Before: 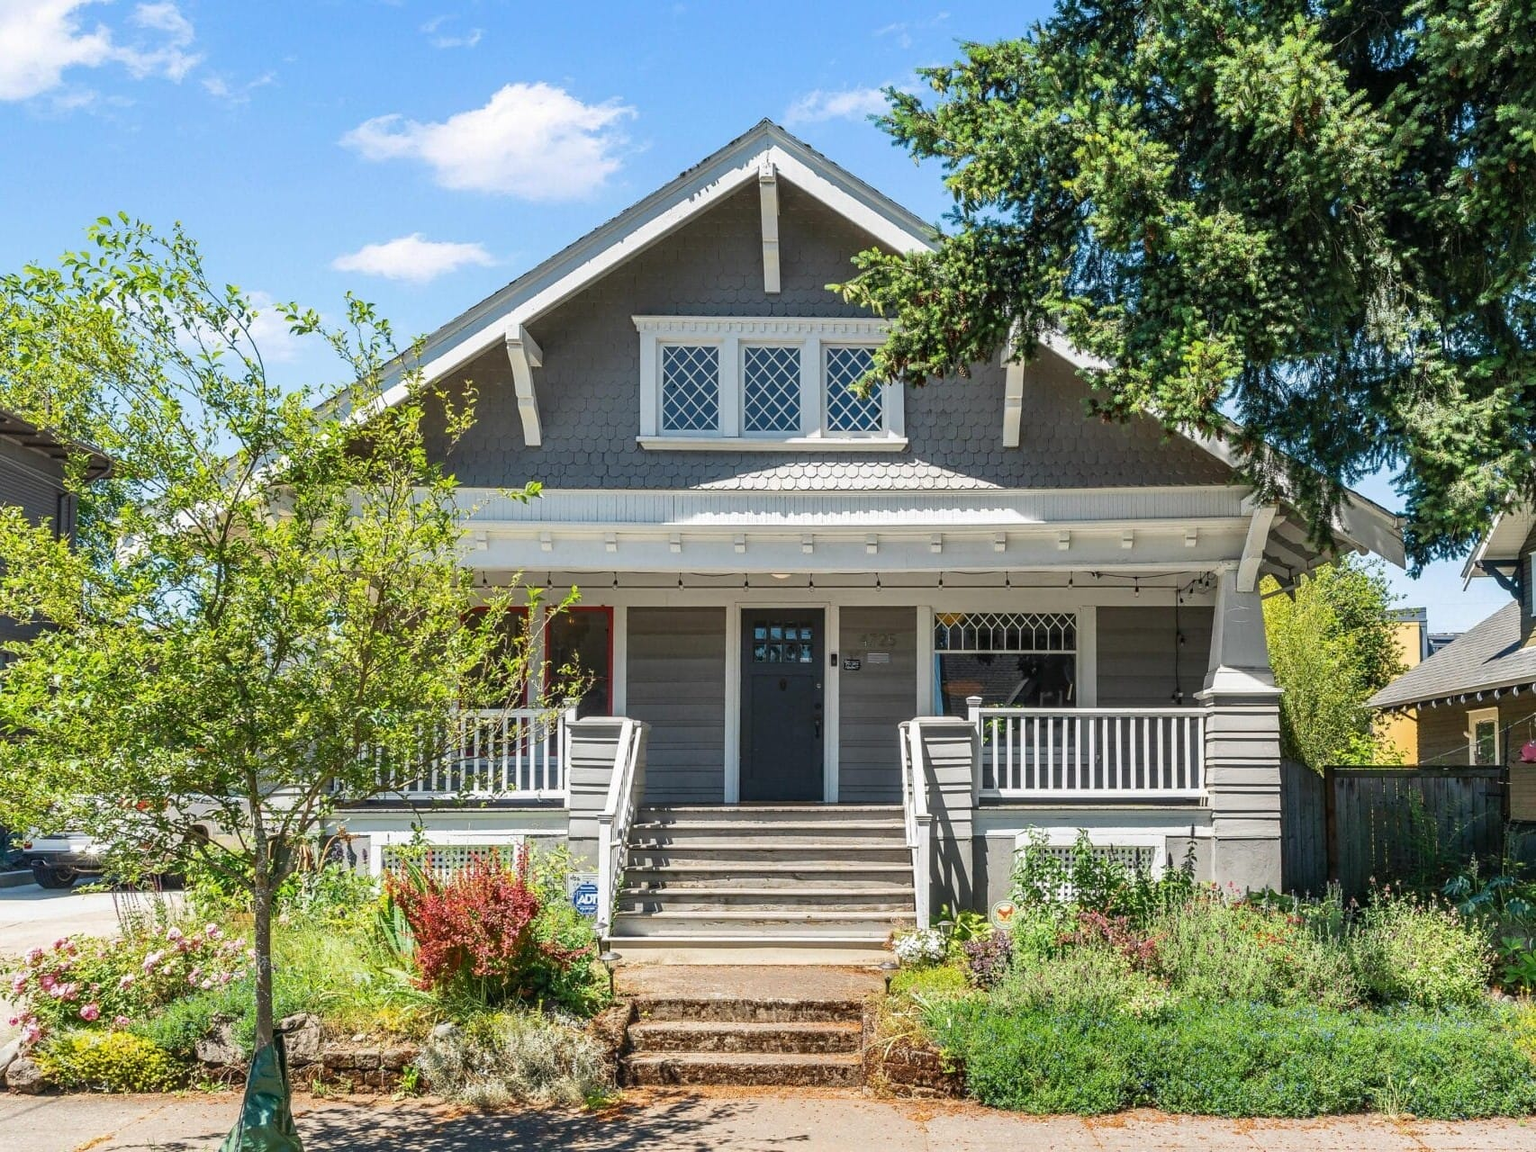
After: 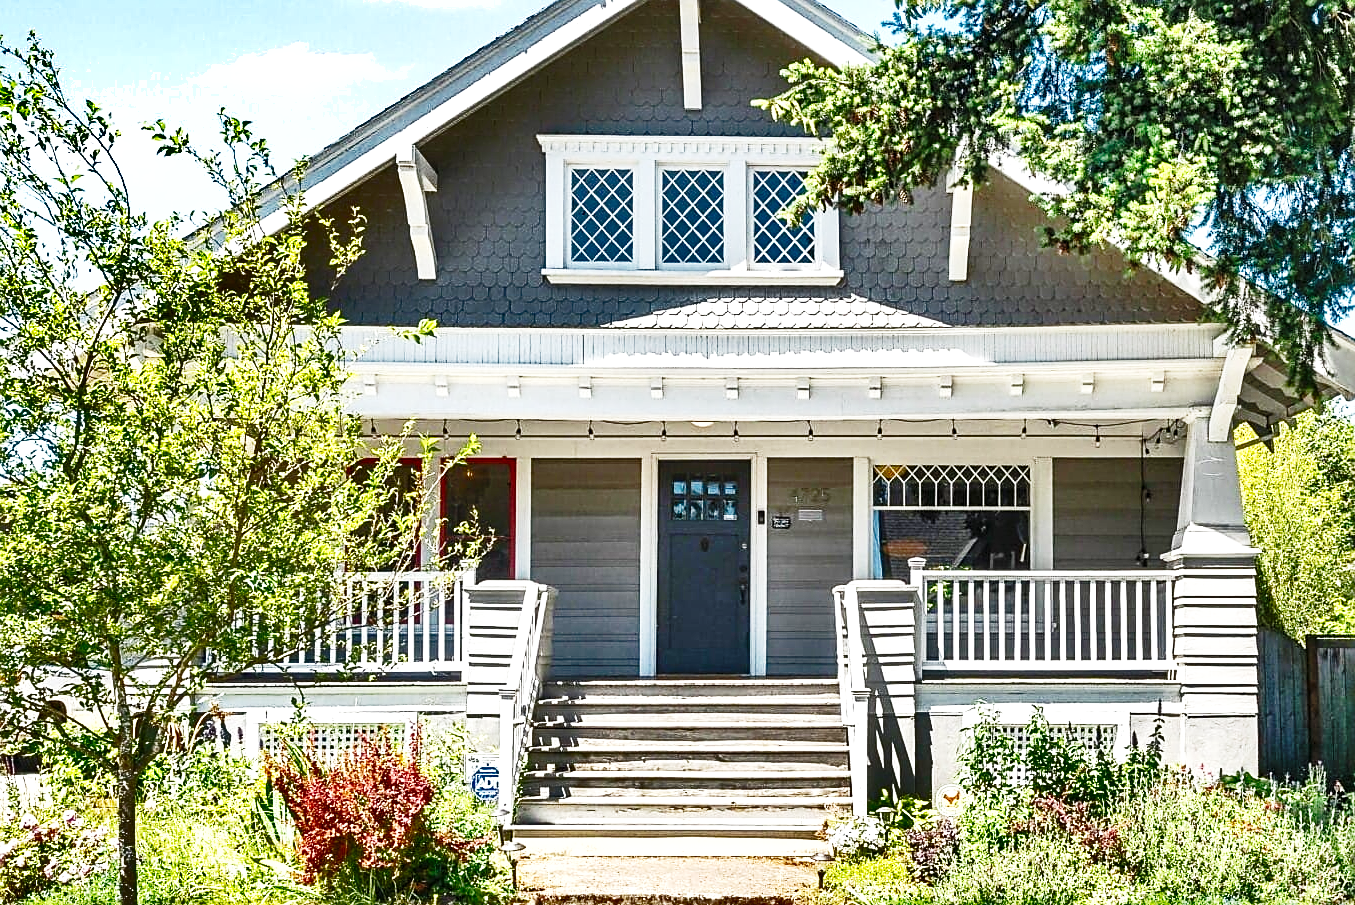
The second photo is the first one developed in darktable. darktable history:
sharpen: on, module defaults
crop: left 9.712%, top 16.928%, right 10.845%, bottom 12.332%
base curve: curves: ch0 [(0, 0) (0.028, 0.03) (0.121, 0.232) (0.46, 0.748) (0.859, 0.968) (1, 1)], preserve colors none
exposure: exposure 0.74 EV, compensate highlight preservation false
shadows and highlights: shadows 20.91, highlights -82.73, soften with gaussian
